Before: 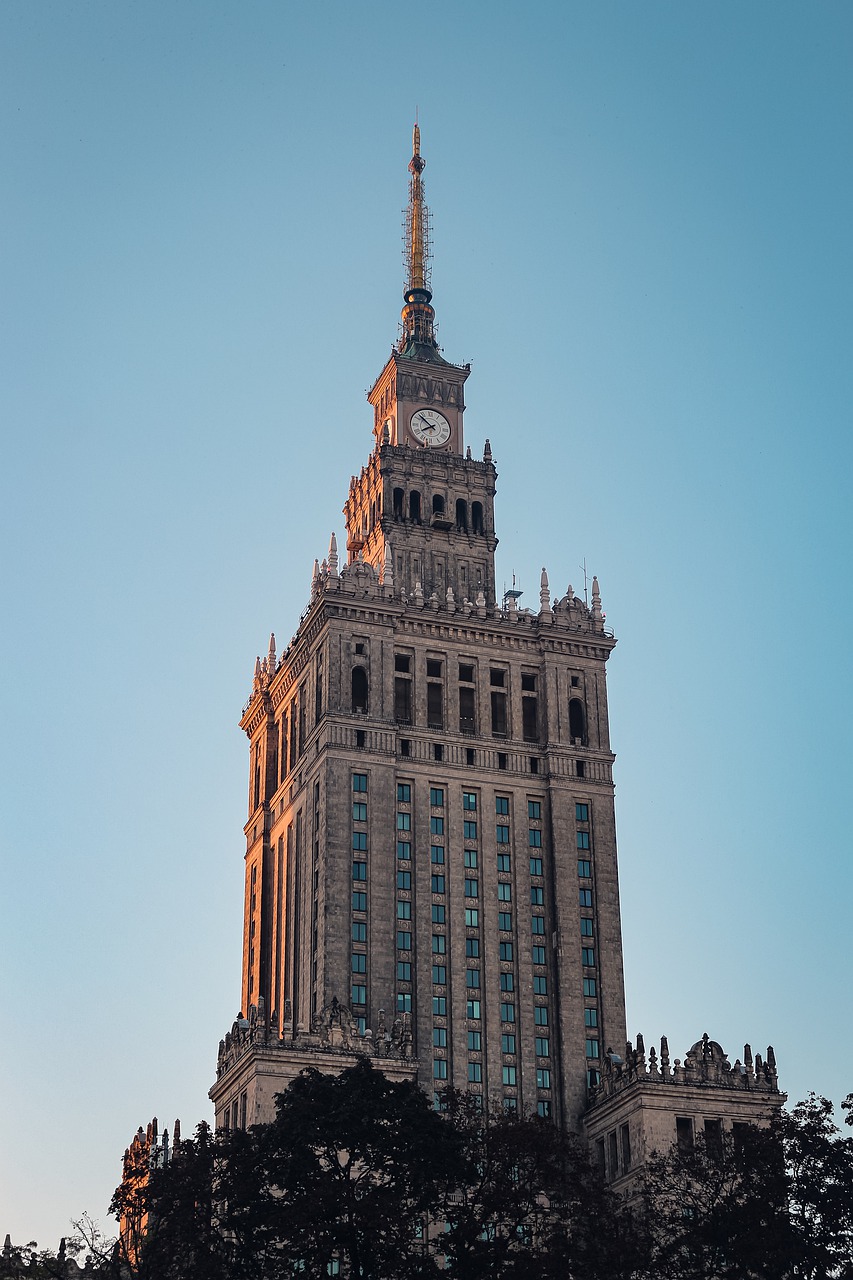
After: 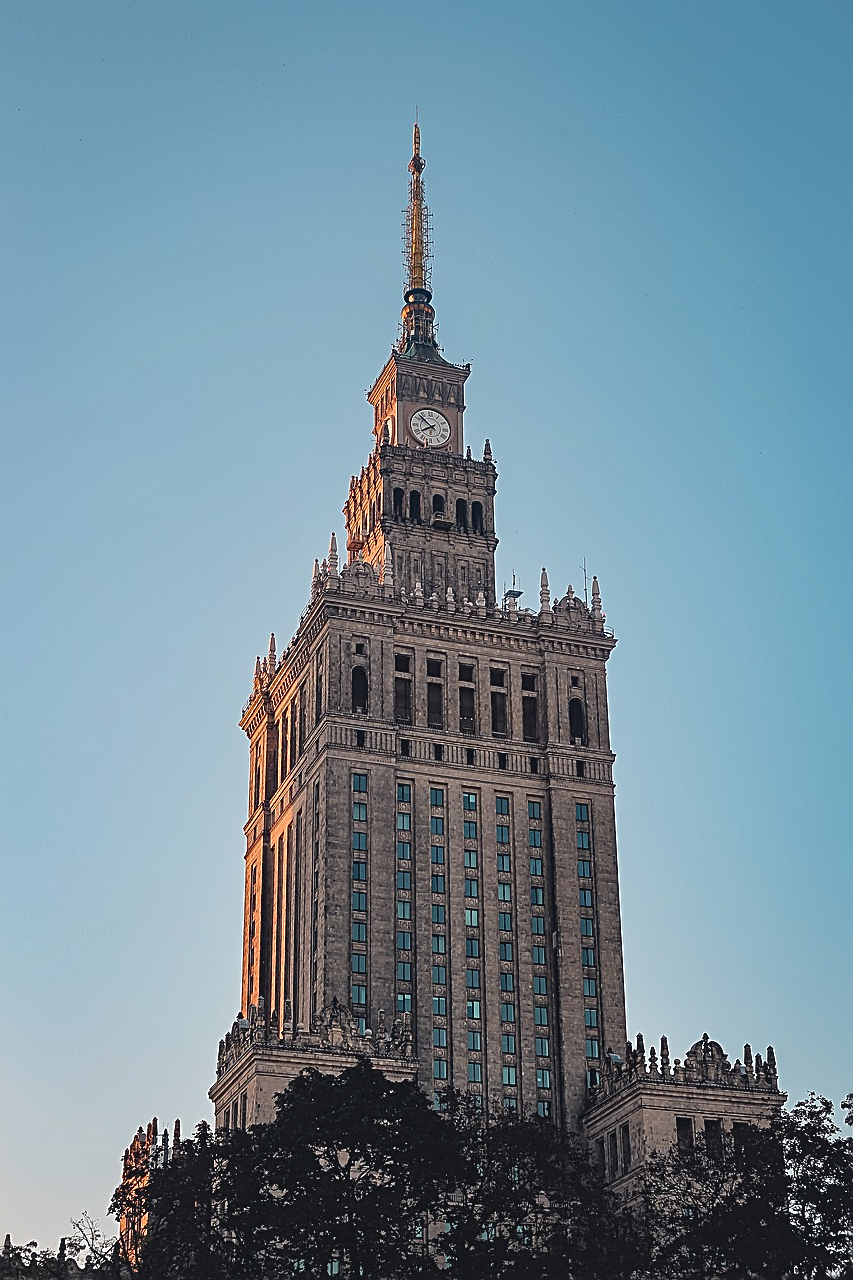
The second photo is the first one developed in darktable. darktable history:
sharpen: amount 0.899
contrast brightness saturation: contrast -0.124
local contrast: mode bilateral grid, contrast 21, coarseness 49, detail 119%, midtone range 0.2
